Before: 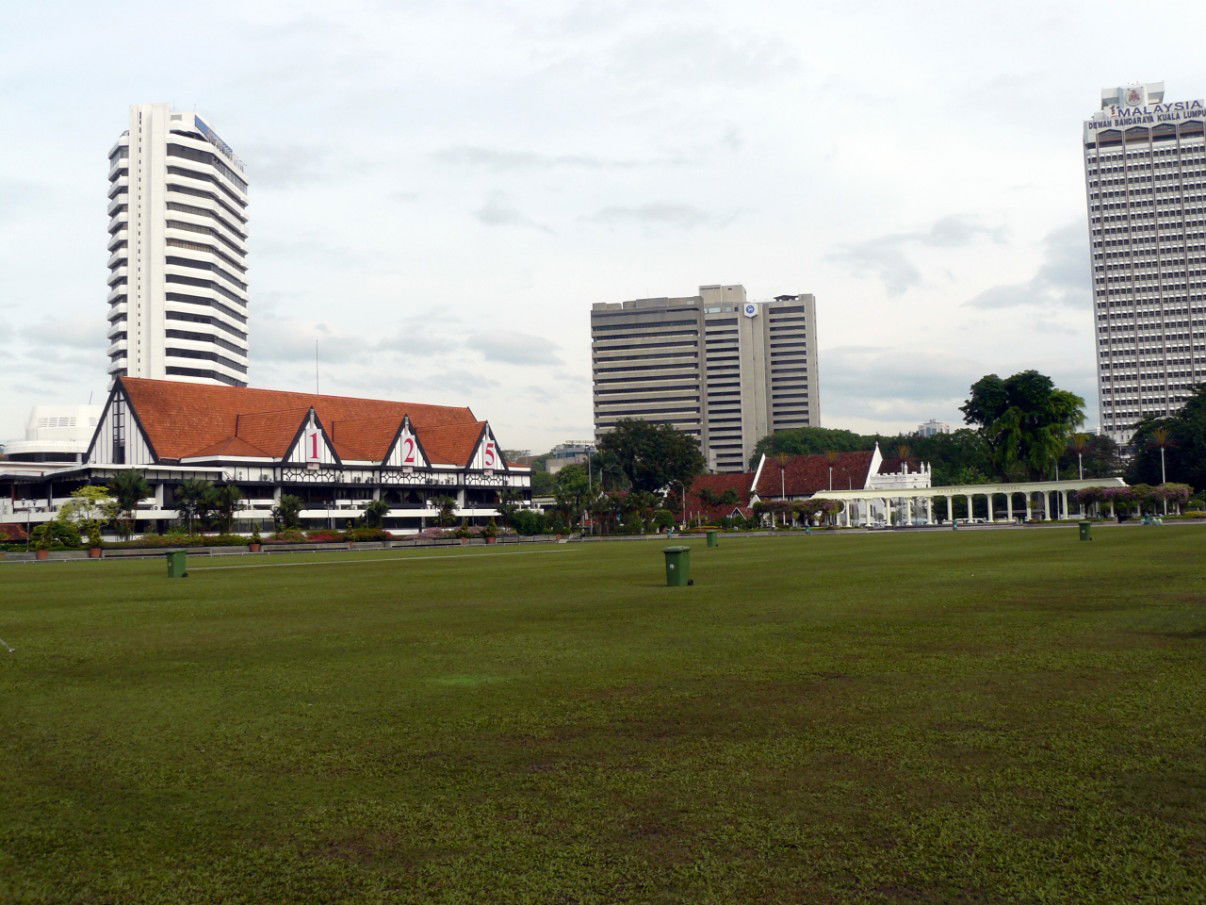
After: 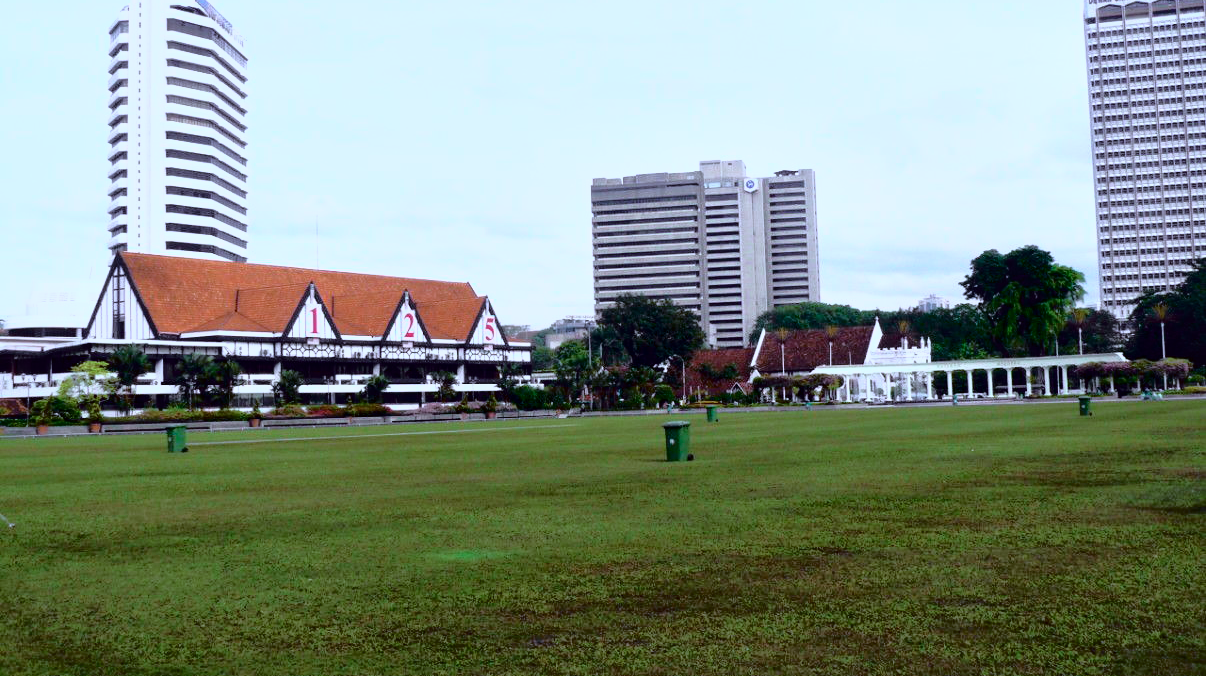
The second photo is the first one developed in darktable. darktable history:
crop: top 13.92%, bottom 11.348%
color calibration: illuminant as shot in camera, adaptation linear Bradford (ICC v4), x 0.405, y 0.405, temperature 3566.78 K
tone curve: curves: ch0 [(0, 0.015) (0.091, 0.055) (0.184, 0.159) (0.304, 0.382) (0.492, 0.579) (0.628, 0.755) (0.832, 0.932) (0.984, 0.963)]; ch1 [(0, 0) (0.34, 0.235) (0.493, 0.5) (0.554, 0.56) (0.764, 0.815) (1, 1)]; ch2 [(0, 0) (0.44, 0.458) (0.476, 0.477) (0.542, 0.586) (0.674, 0.724) (1, 1)], color space Lab, independent channels, preserve colors none
local contrast: mode bilateral grid, contrast 20, coarseness 50, detail 130%, midtone range 0.2
